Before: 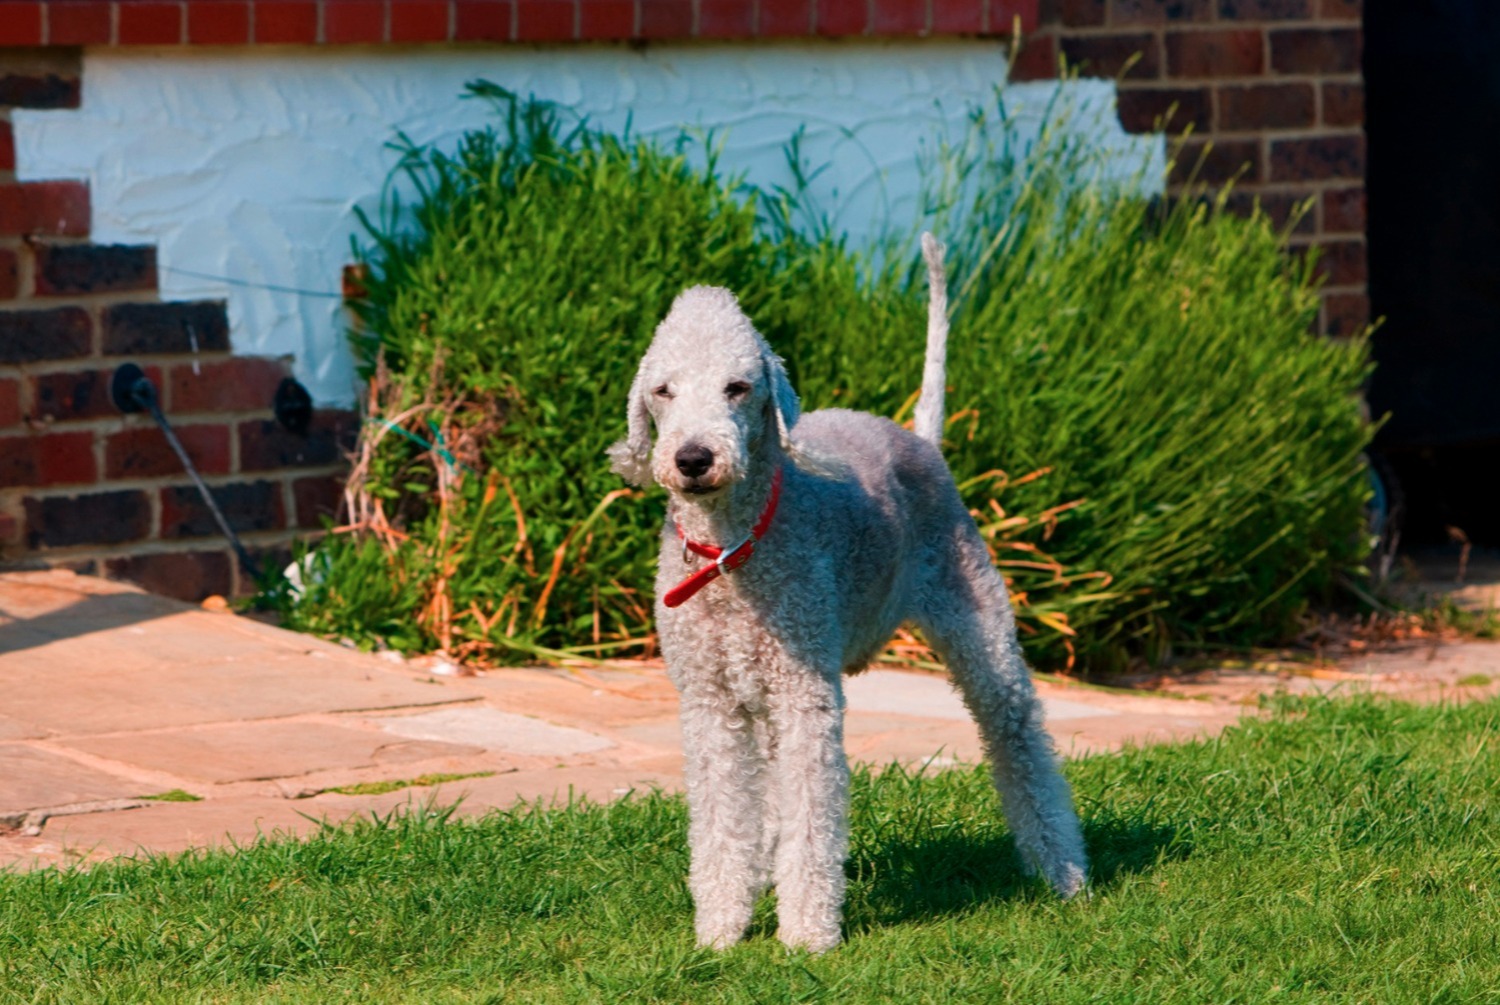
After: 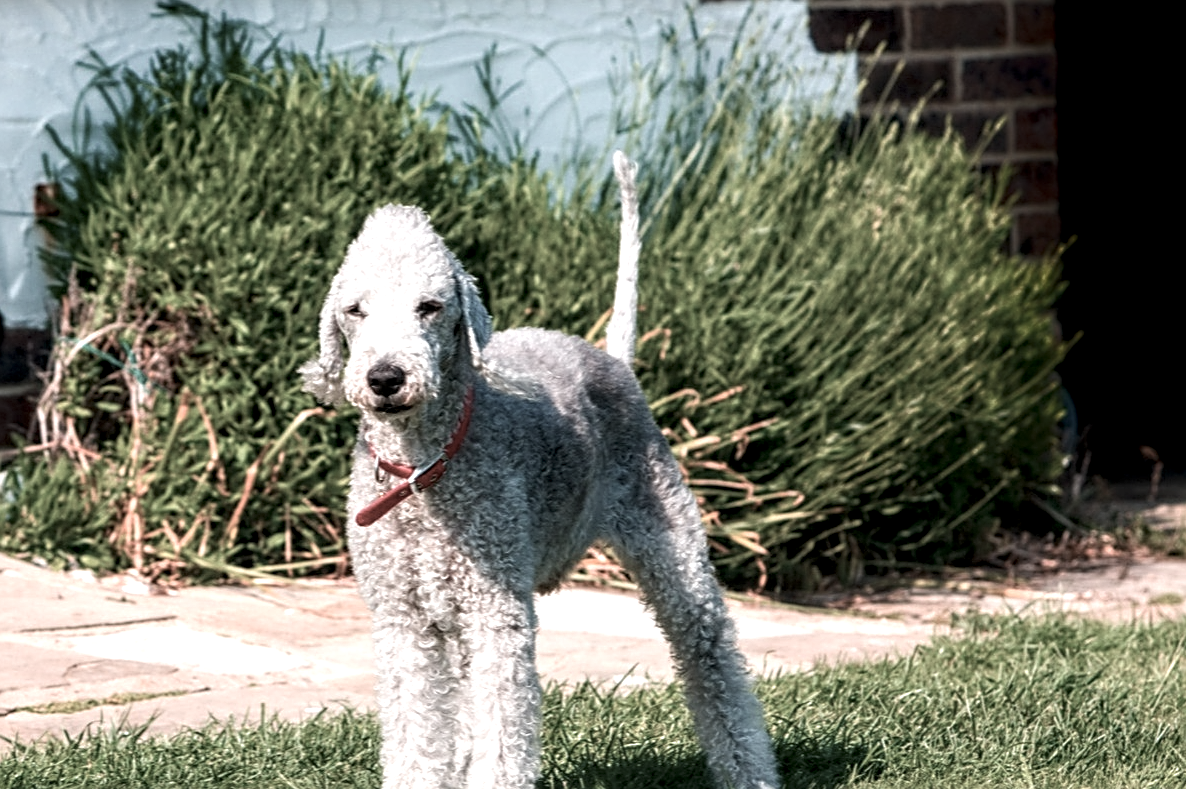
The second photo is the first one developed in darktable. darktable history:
crop and rotate: left 20.599%, top 8.094%, right 0.317%, bottom 13.352%
color zones: curves: ch1 [(0.24, 0.634) (0.75, 0.5)]; ch2 [(0.253, 0.437) (0.745, 0.491)]
color correction: highlights b* -0.019, saturation 0.301
local contrast: detail 154%
shadows and highlights: shadows -68.63, highlights 35.85, soften with gaussian
sharpen: on, module defaults
exposure: exposure 0.548 EV, compensate highlight preservation false
